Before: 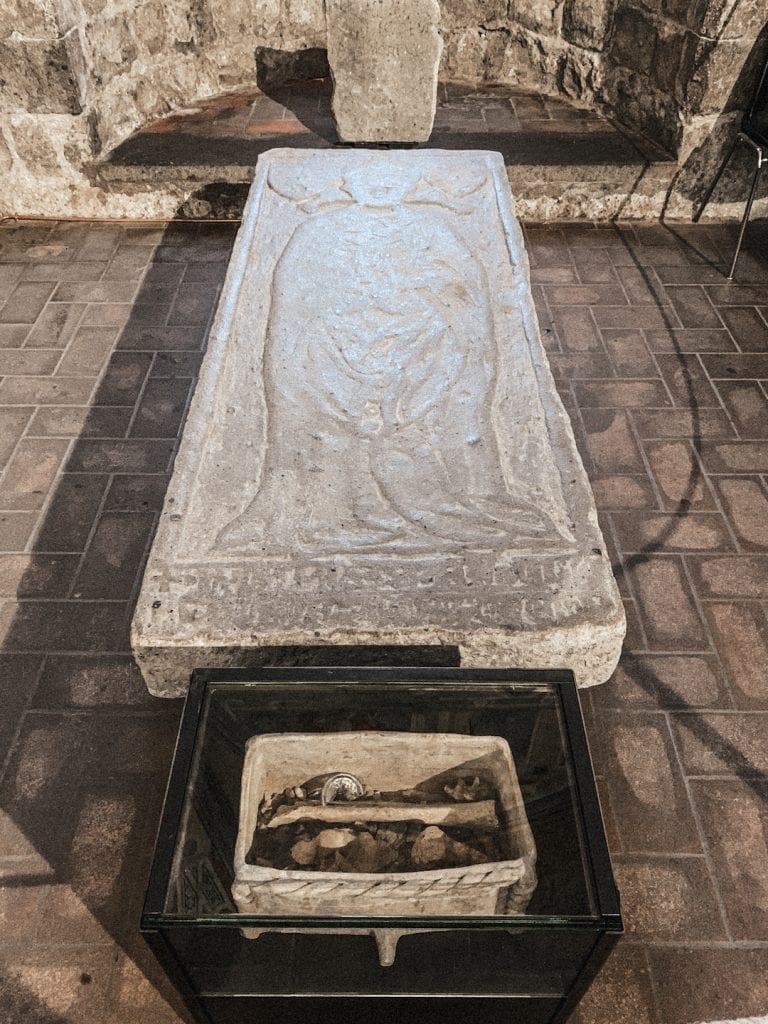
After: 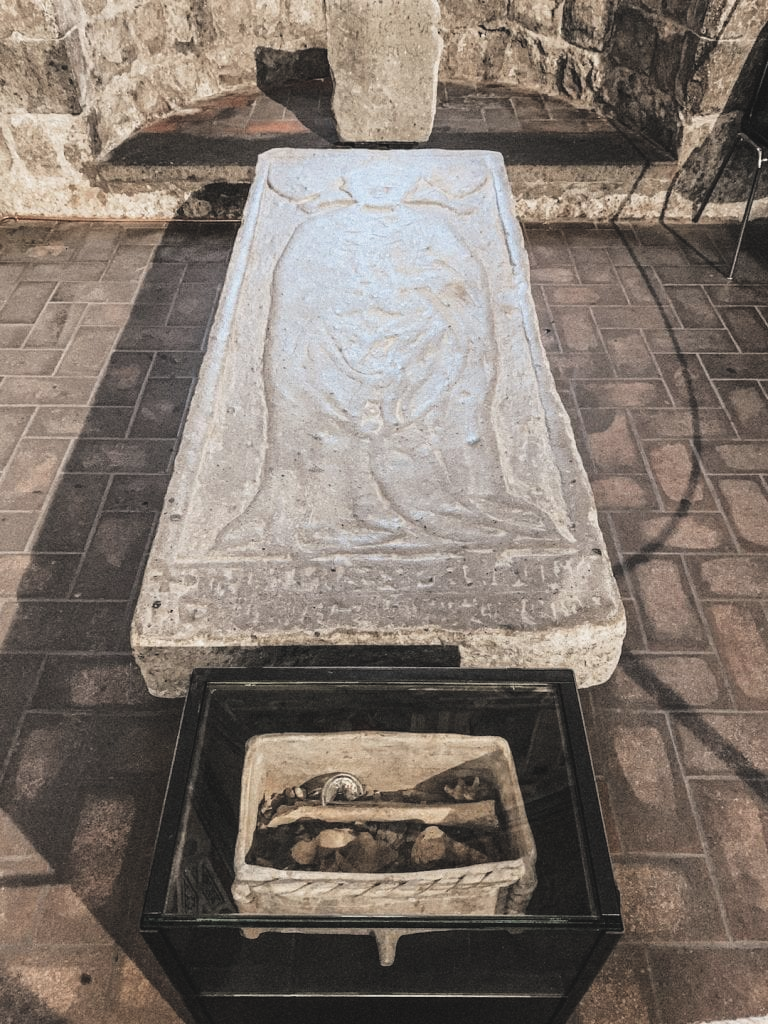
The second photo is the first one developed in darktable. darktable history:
filmic rgb: black relative exposure -4.91 EV, white relative exposure 2.84 EV, hardness 3.7
exposure: black level correction -0.028, compensate highlight preservation false
